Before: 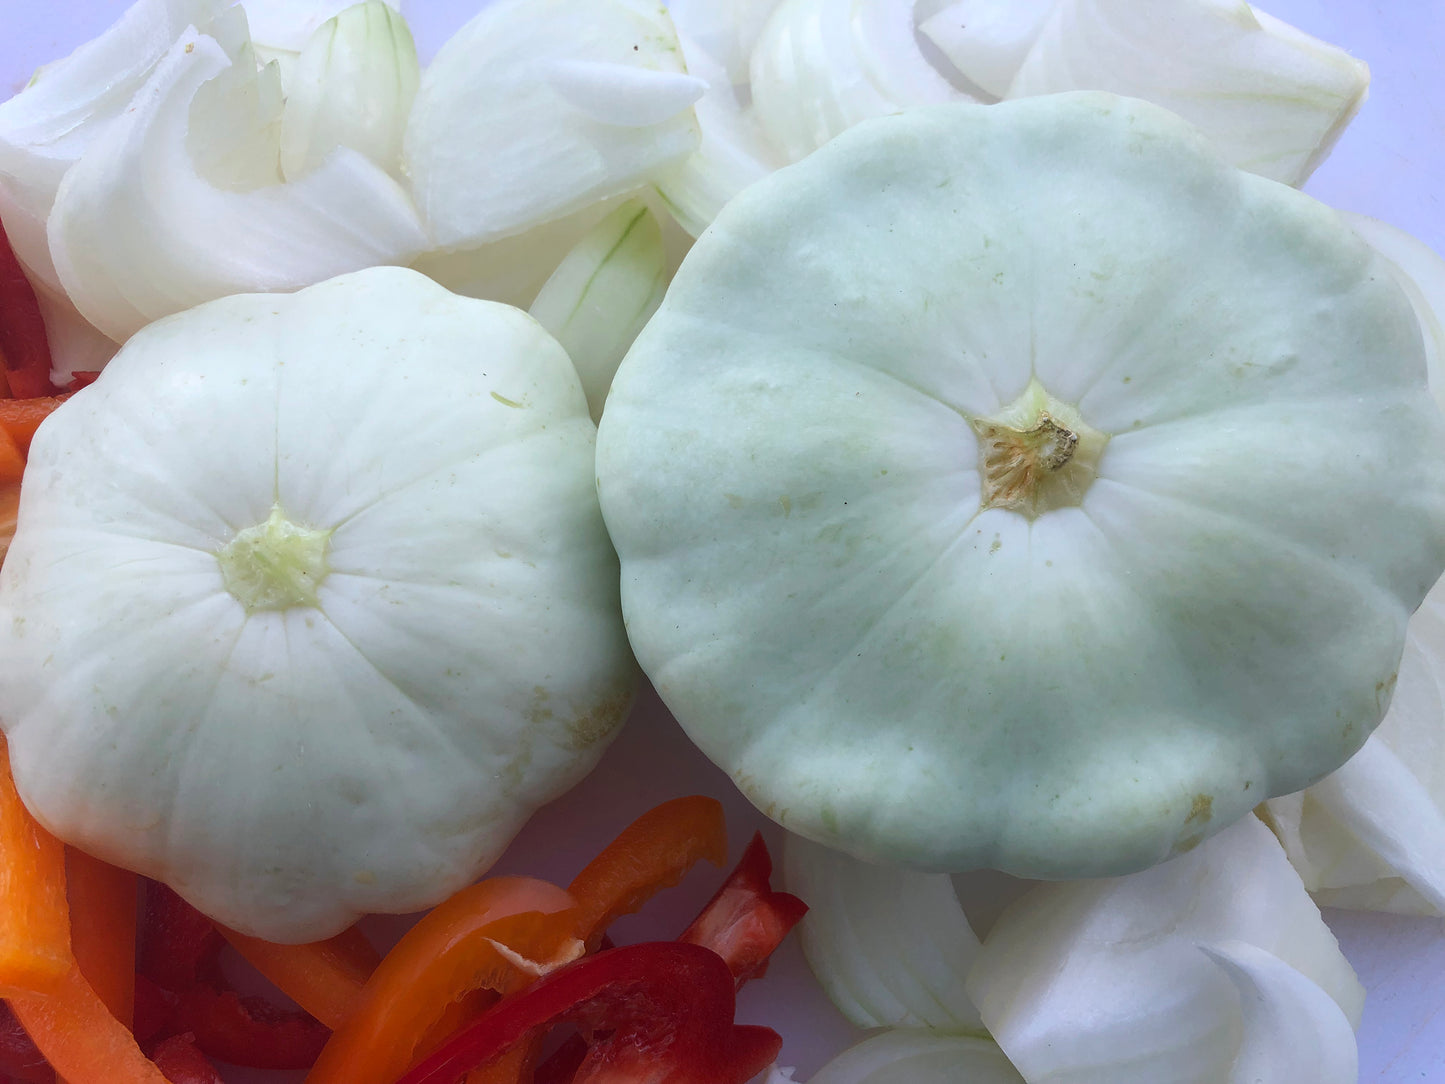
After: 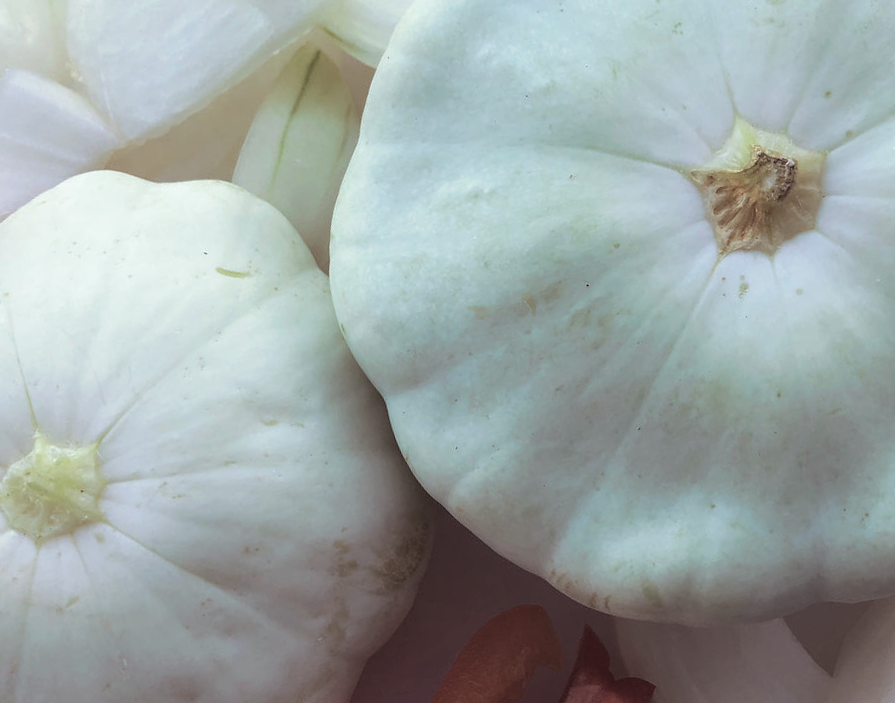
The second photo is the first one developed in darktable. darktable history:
rotate and perspective: rotation -14.8°, crop left 0.1, crop right 0.903, crop top 0.25, crop bottom 0.748
local contrast: highlights 100%, shadows 100%, detail 120%, midtone range 0.2
crop and rotate: left 14.292%, right 19.041%
split-toning: shadows › saturation 0.2
